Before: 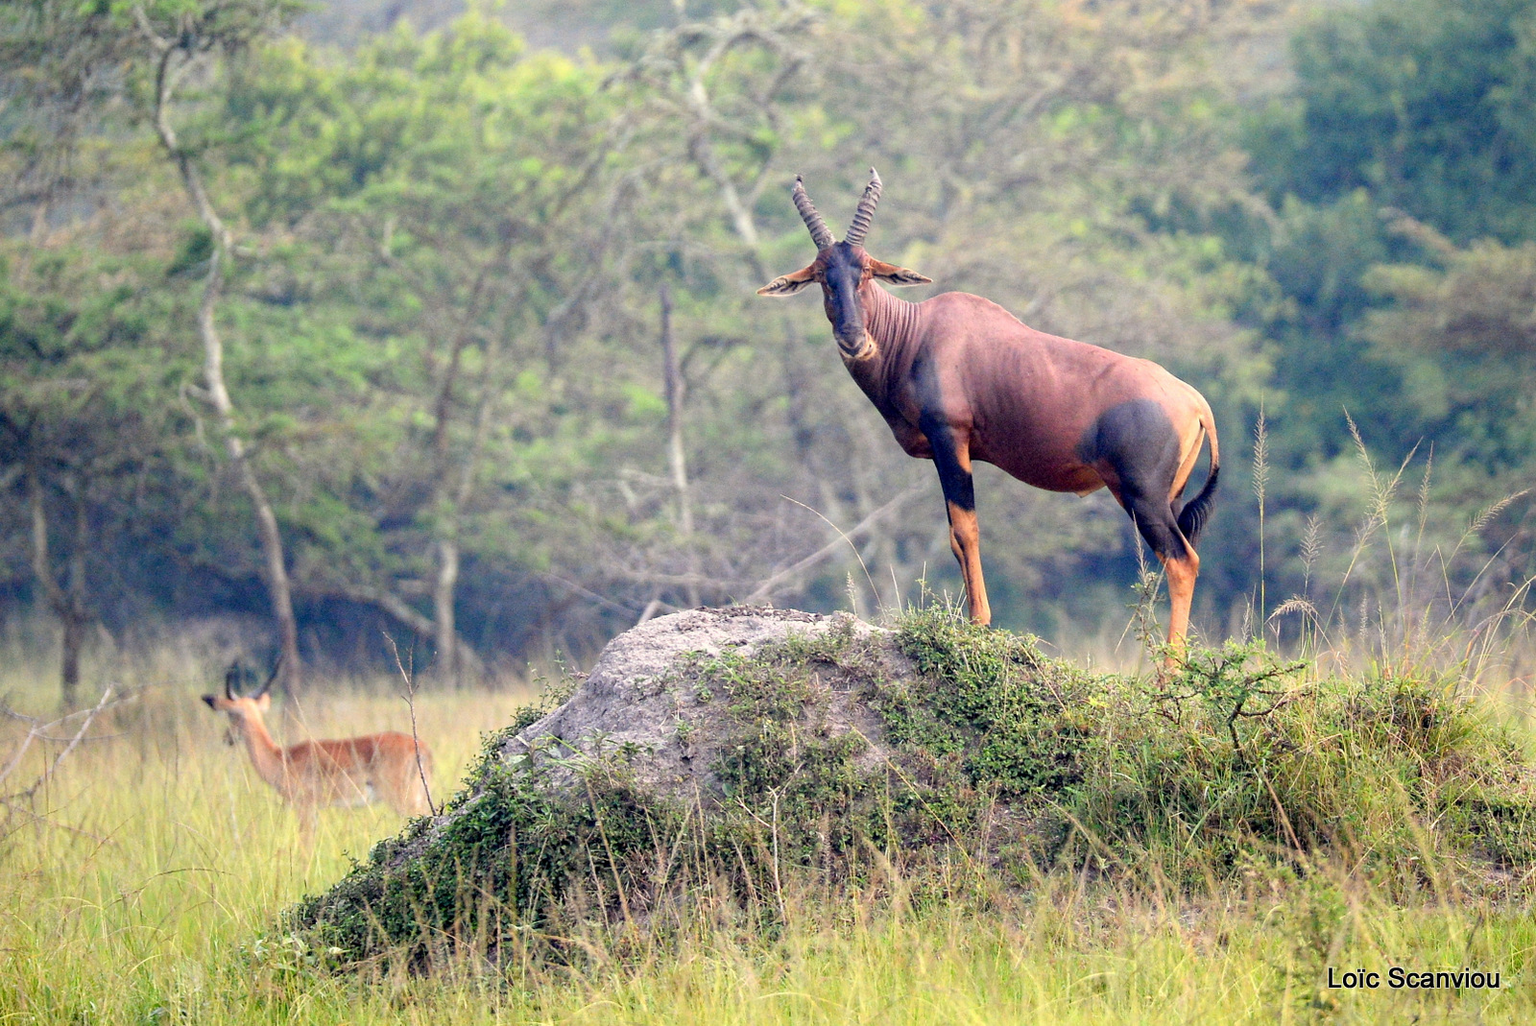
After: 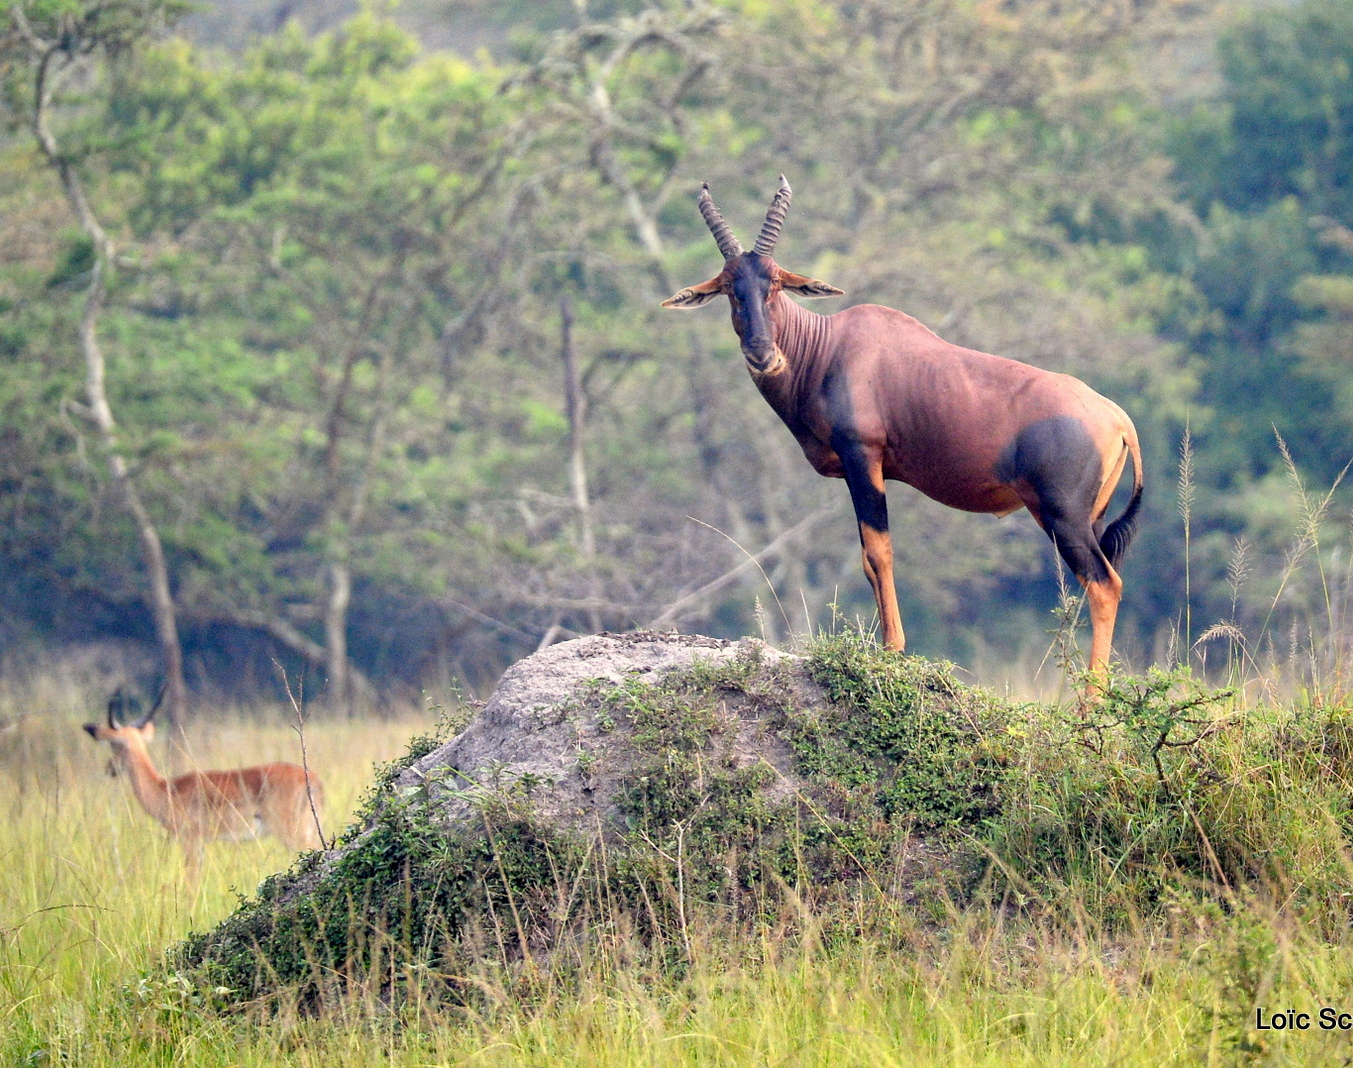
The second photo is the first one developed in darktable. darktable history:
shadows and highlights: shadows 61.14, soften with gaussian
crop: left 7.998%, right 7.397%
